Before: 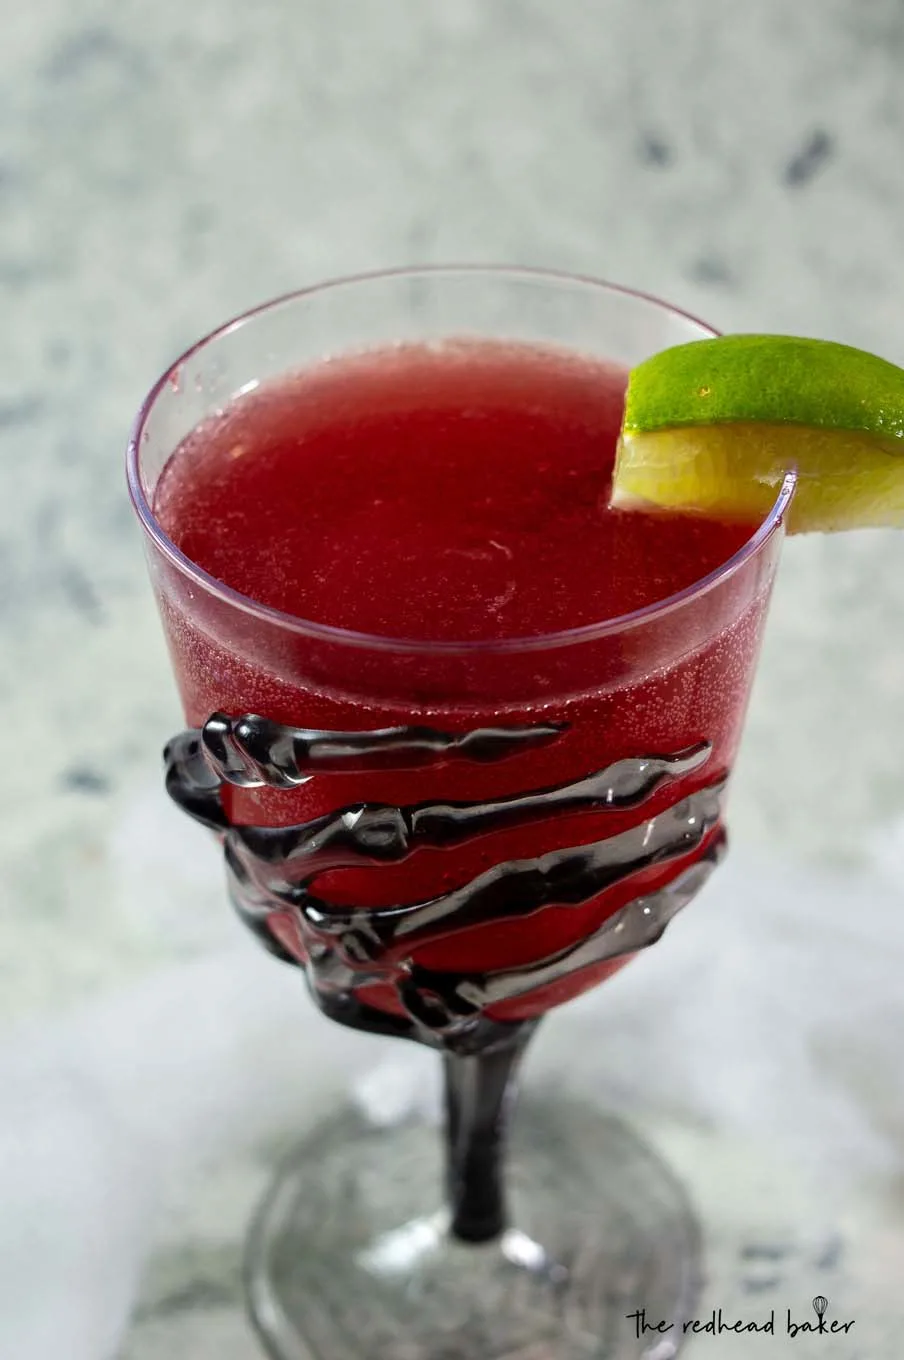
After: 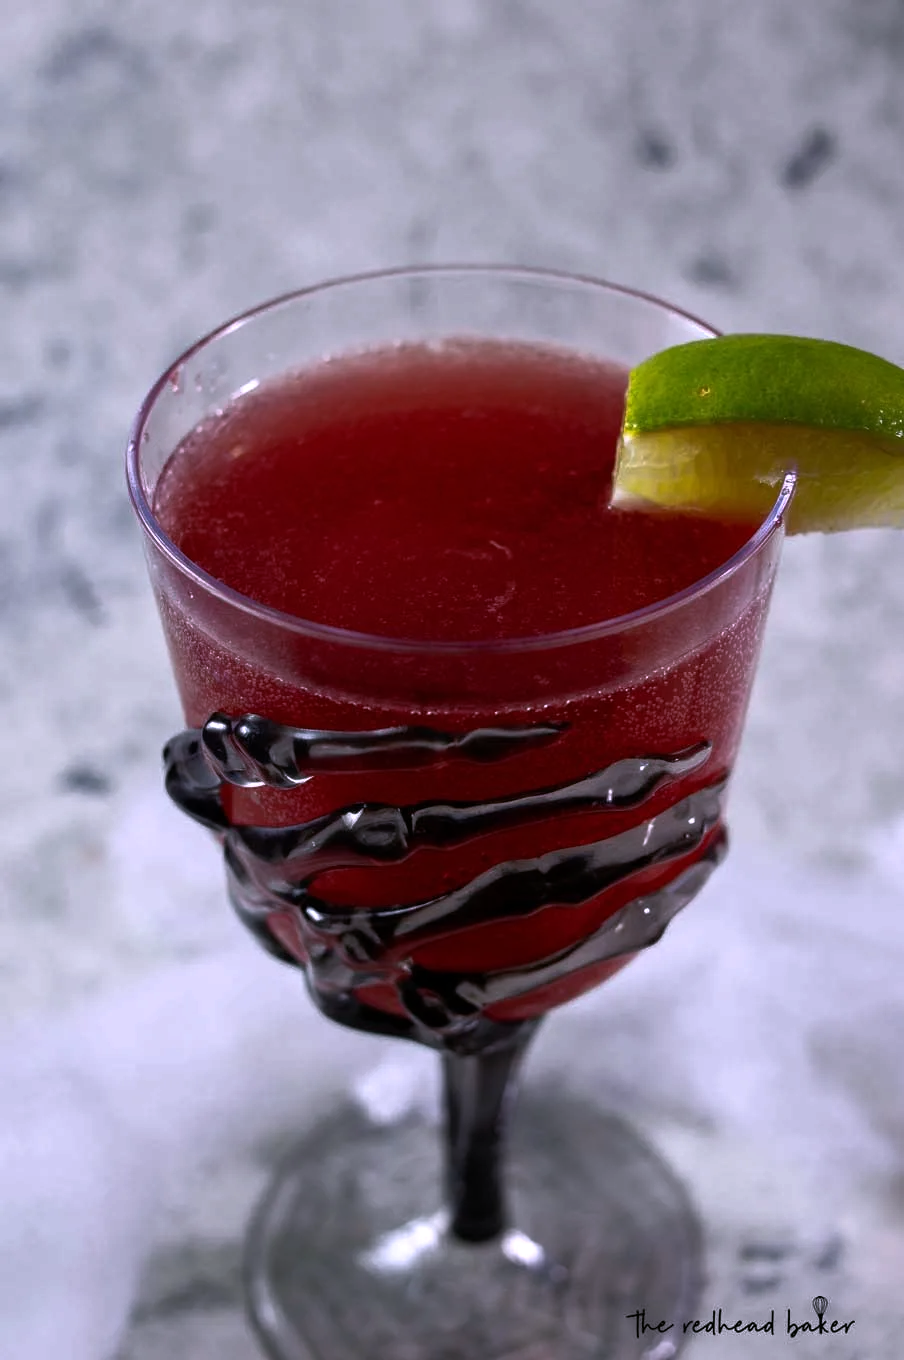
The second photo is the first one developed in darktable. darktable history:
rgb curve: curves: ch0 [(0, 0) (0.415, 0.237) (1, 1)]
white balance: red 1.042, blue 1.17
